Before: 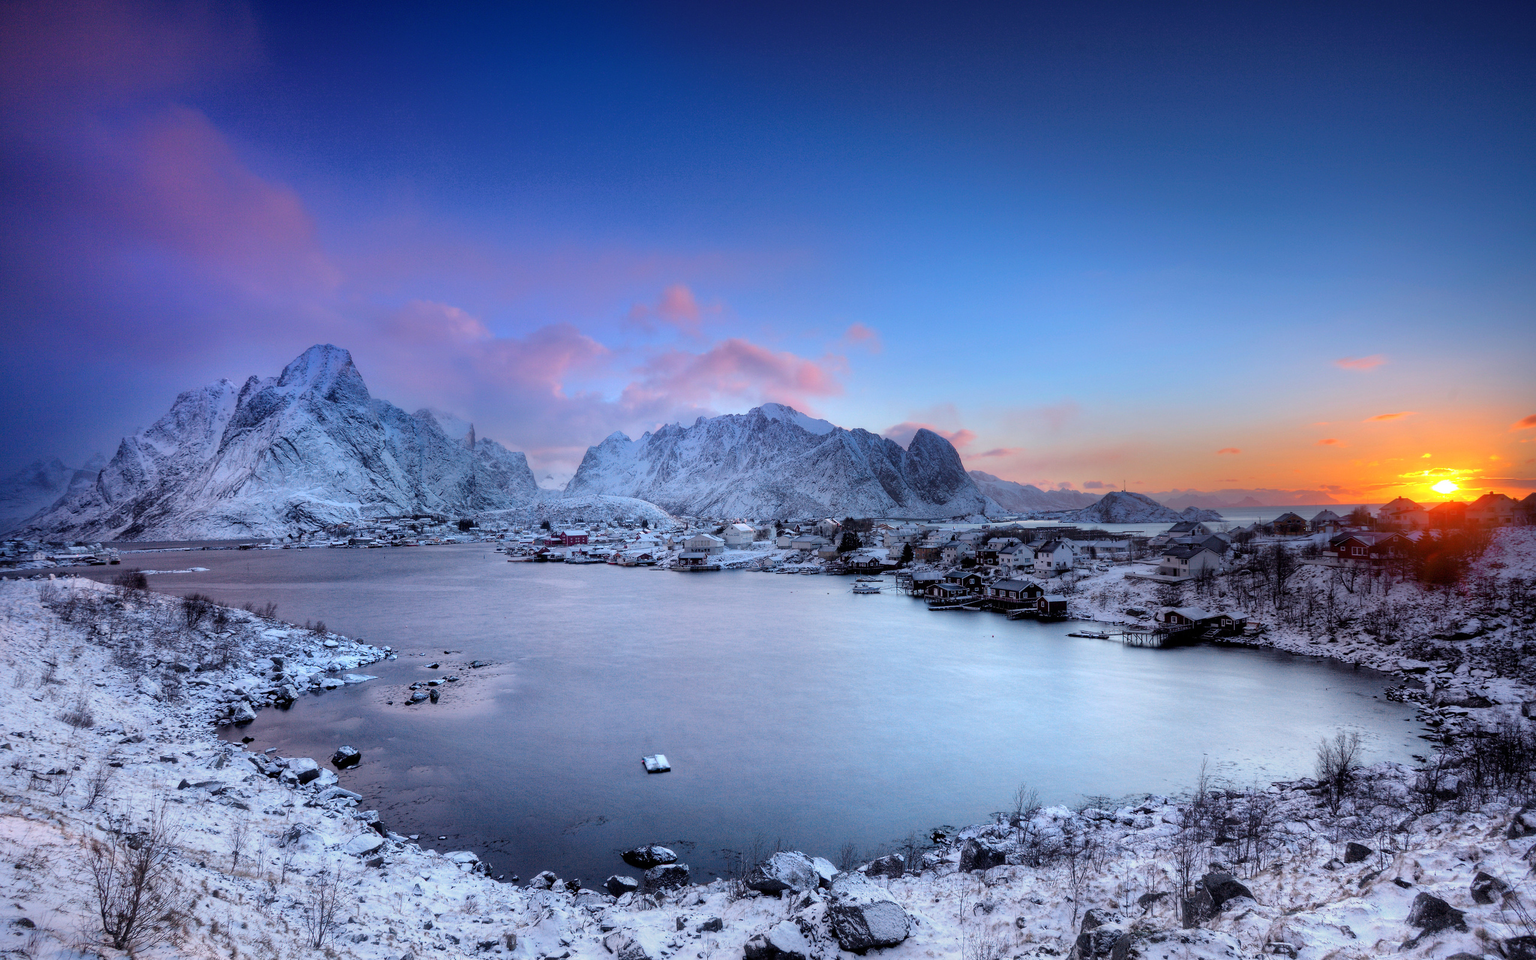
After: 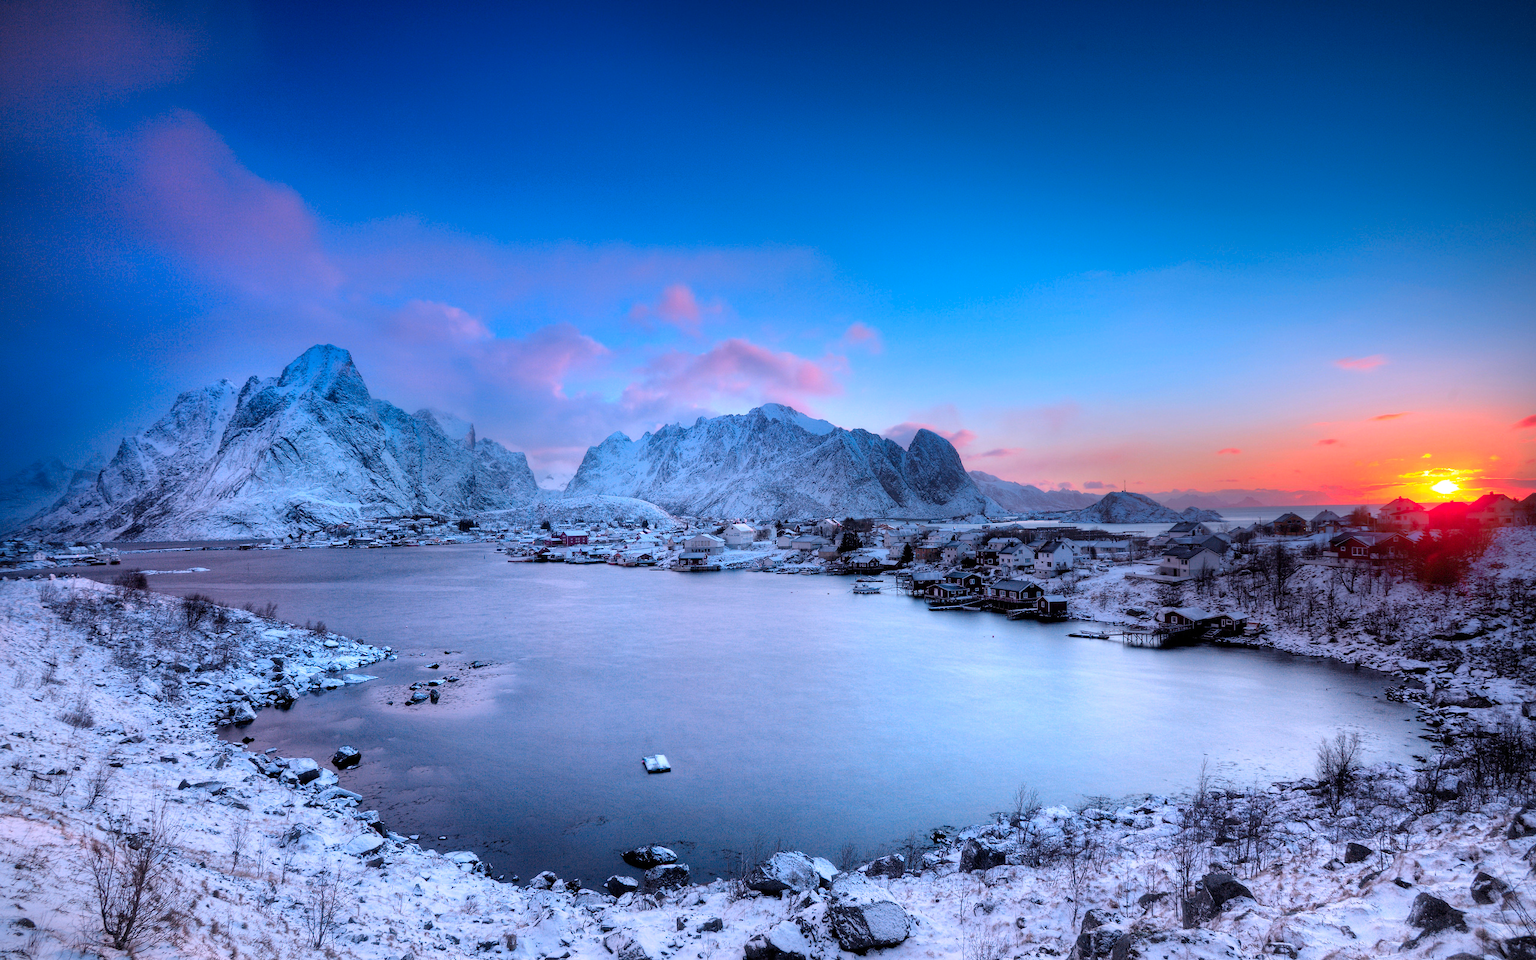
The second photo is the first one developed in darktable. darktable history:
tone equalizer: on, module defaults
color zones: curves: ch1 [(0.235, 0.558) (0.75, 0.5)]; ch2 [(0.25, 0.462) (0.749, 0.457)], mix 40.67%
white balance: red 1.066, blue 1.119
vignetting: fall-off start 85%, fall-off radius 80%, brightness -0.182, saturation -0.3, width/height ratio 1.219, dithering 8-bit output, unbound false
